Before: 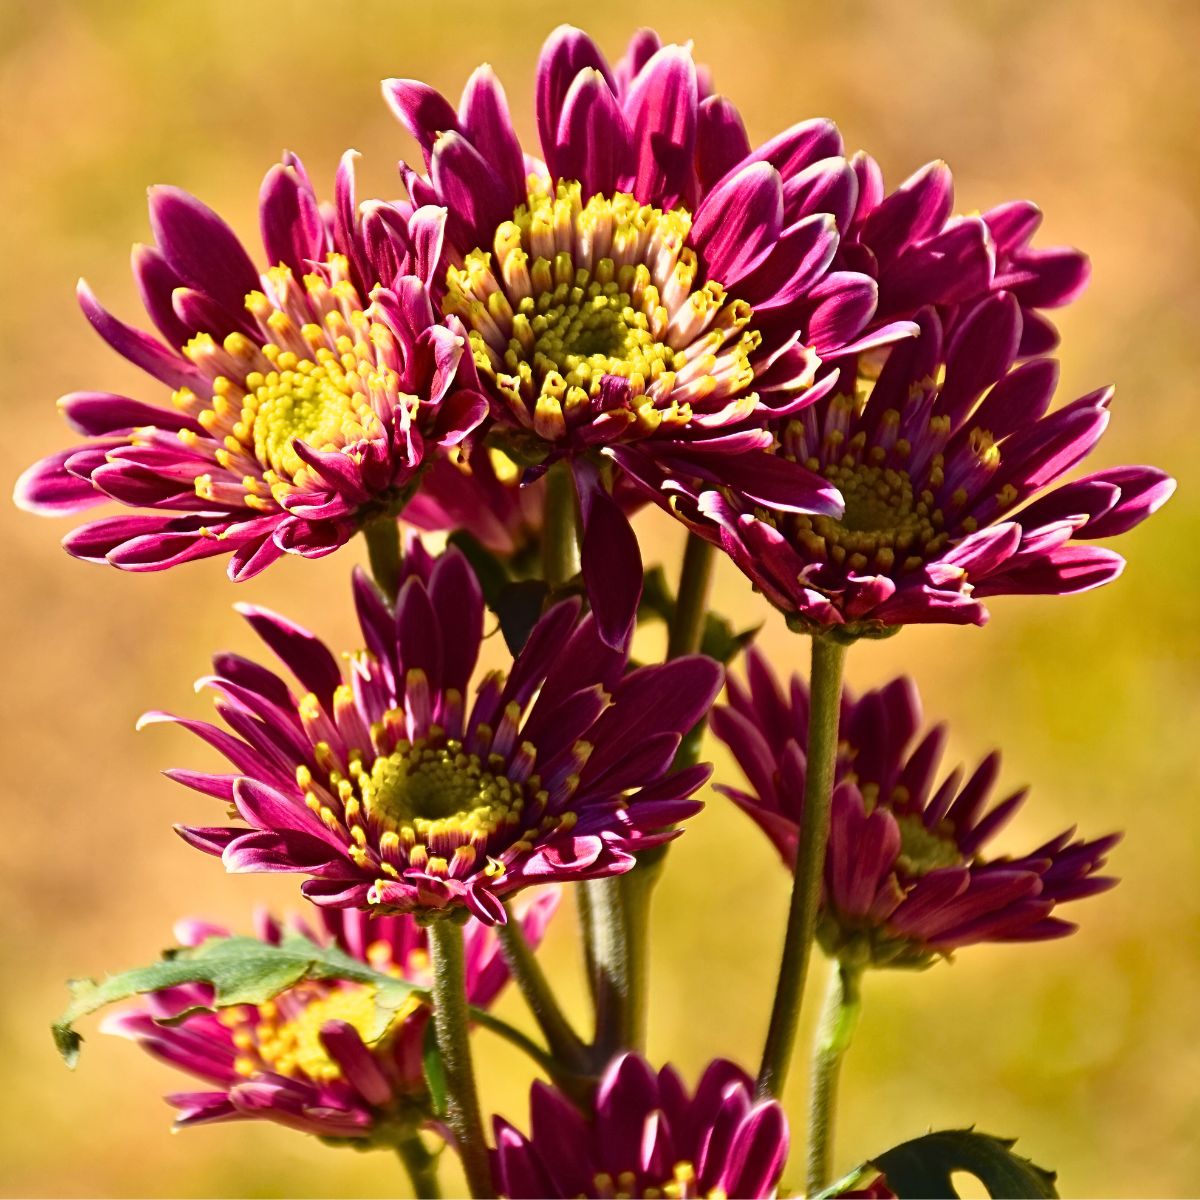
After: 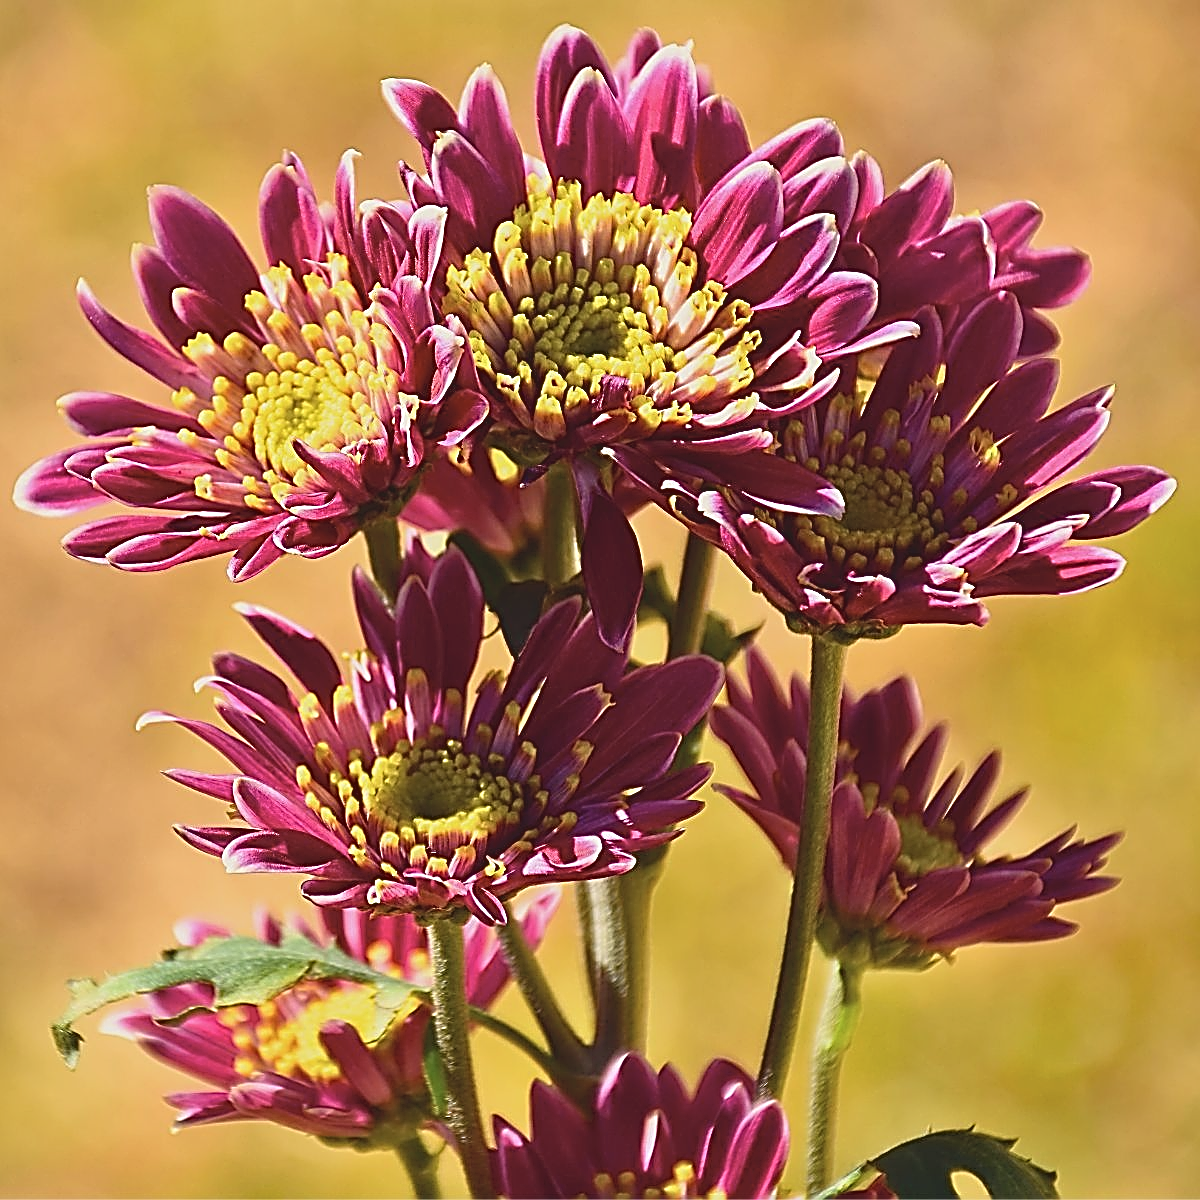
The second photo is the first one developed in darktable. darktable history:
sharpen: amount 1.844
contrast brightness saturation: contrast -0.158, brightness 0.044, saturation -0.126
